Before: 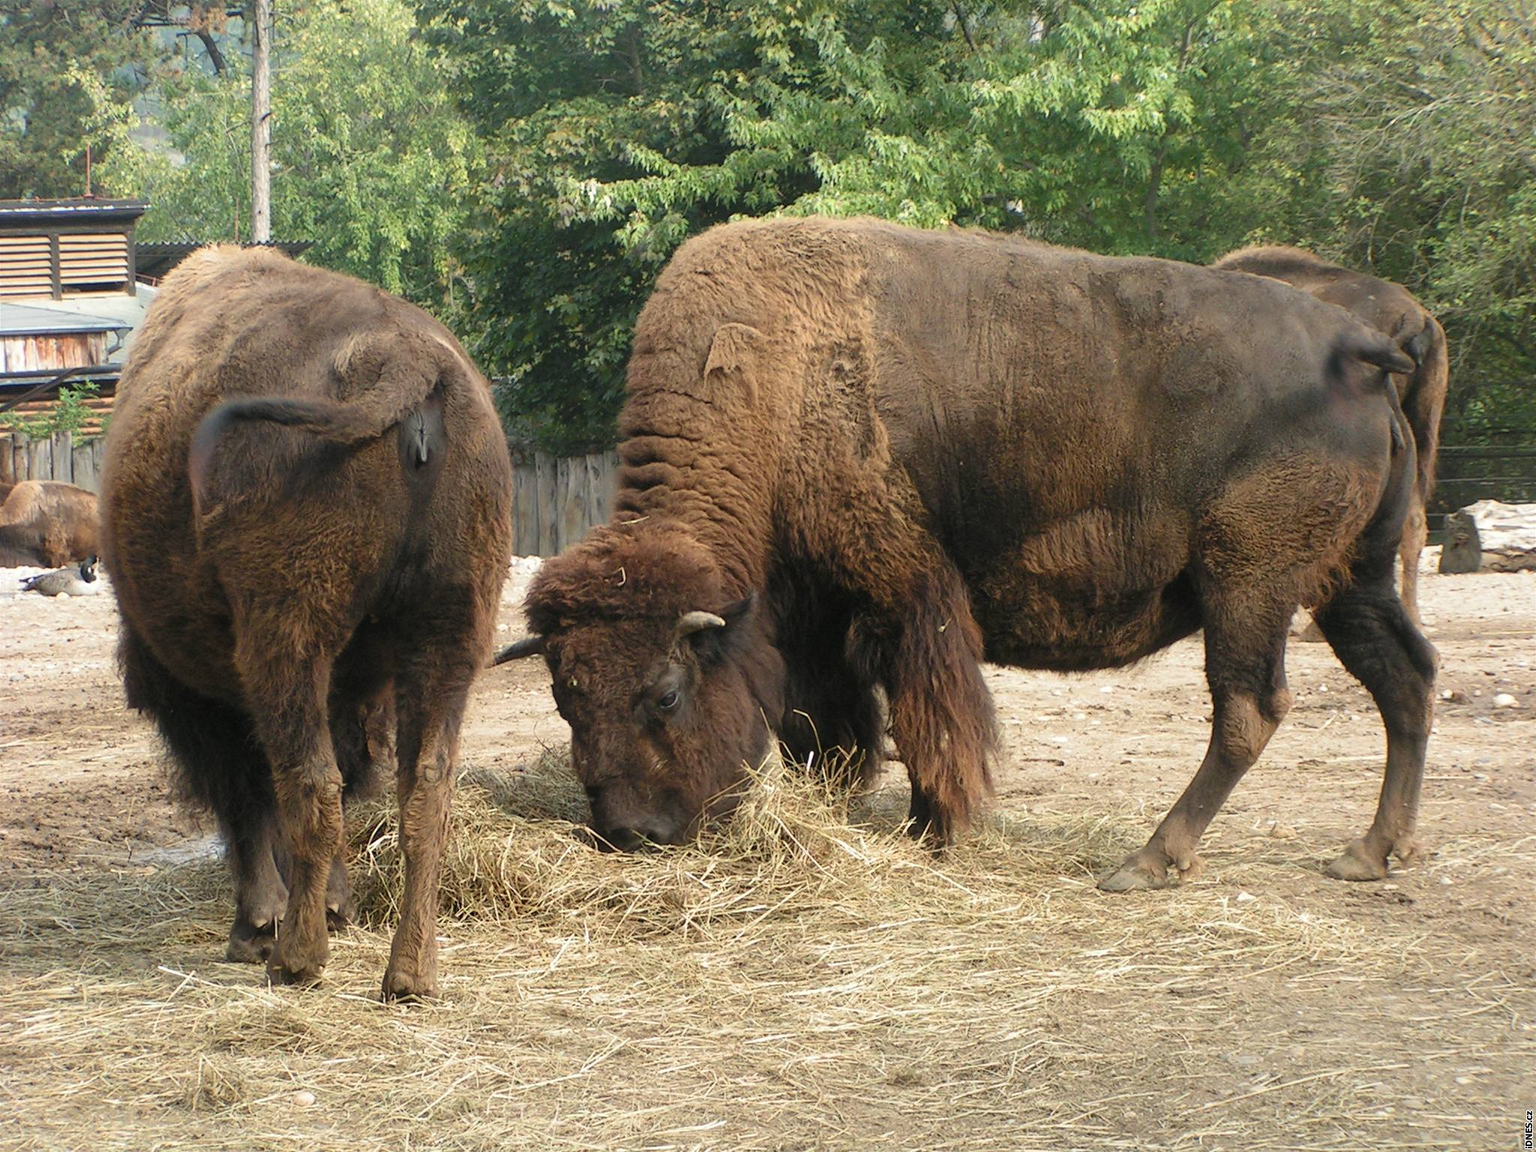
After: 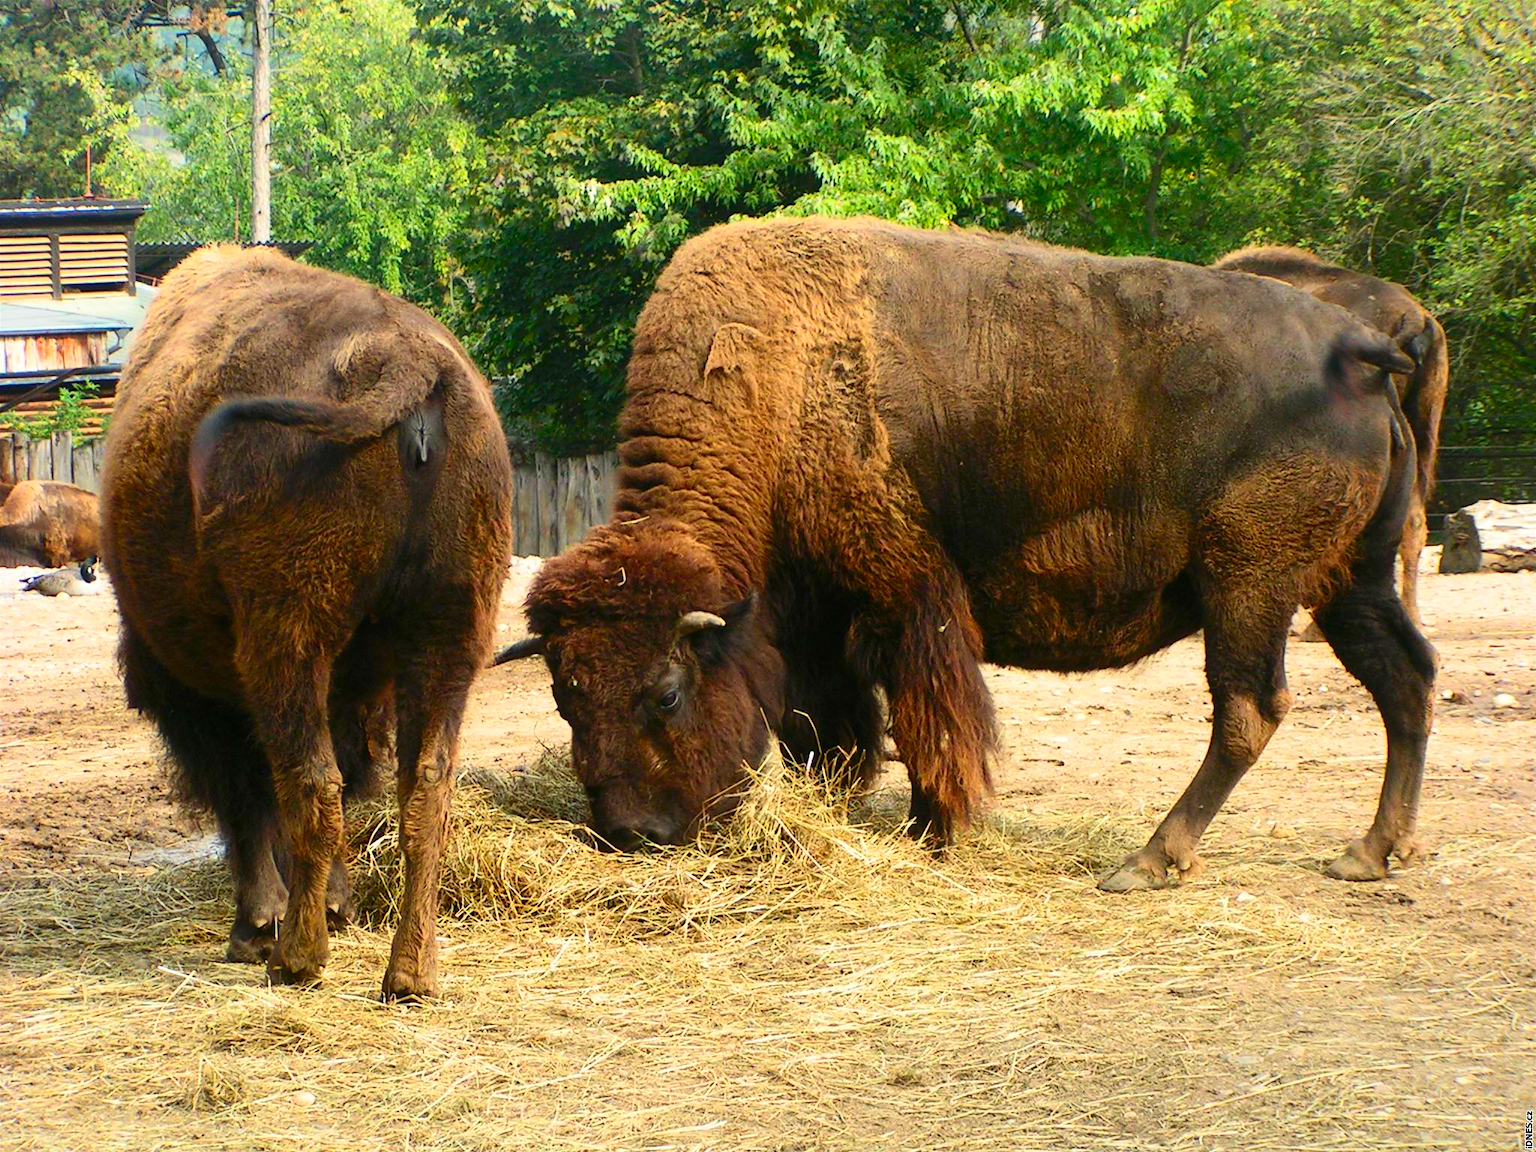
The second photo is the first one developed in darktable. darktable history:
contrast brightness saturation: contrast 0.255, brightness 0.019, saturation 0.866
